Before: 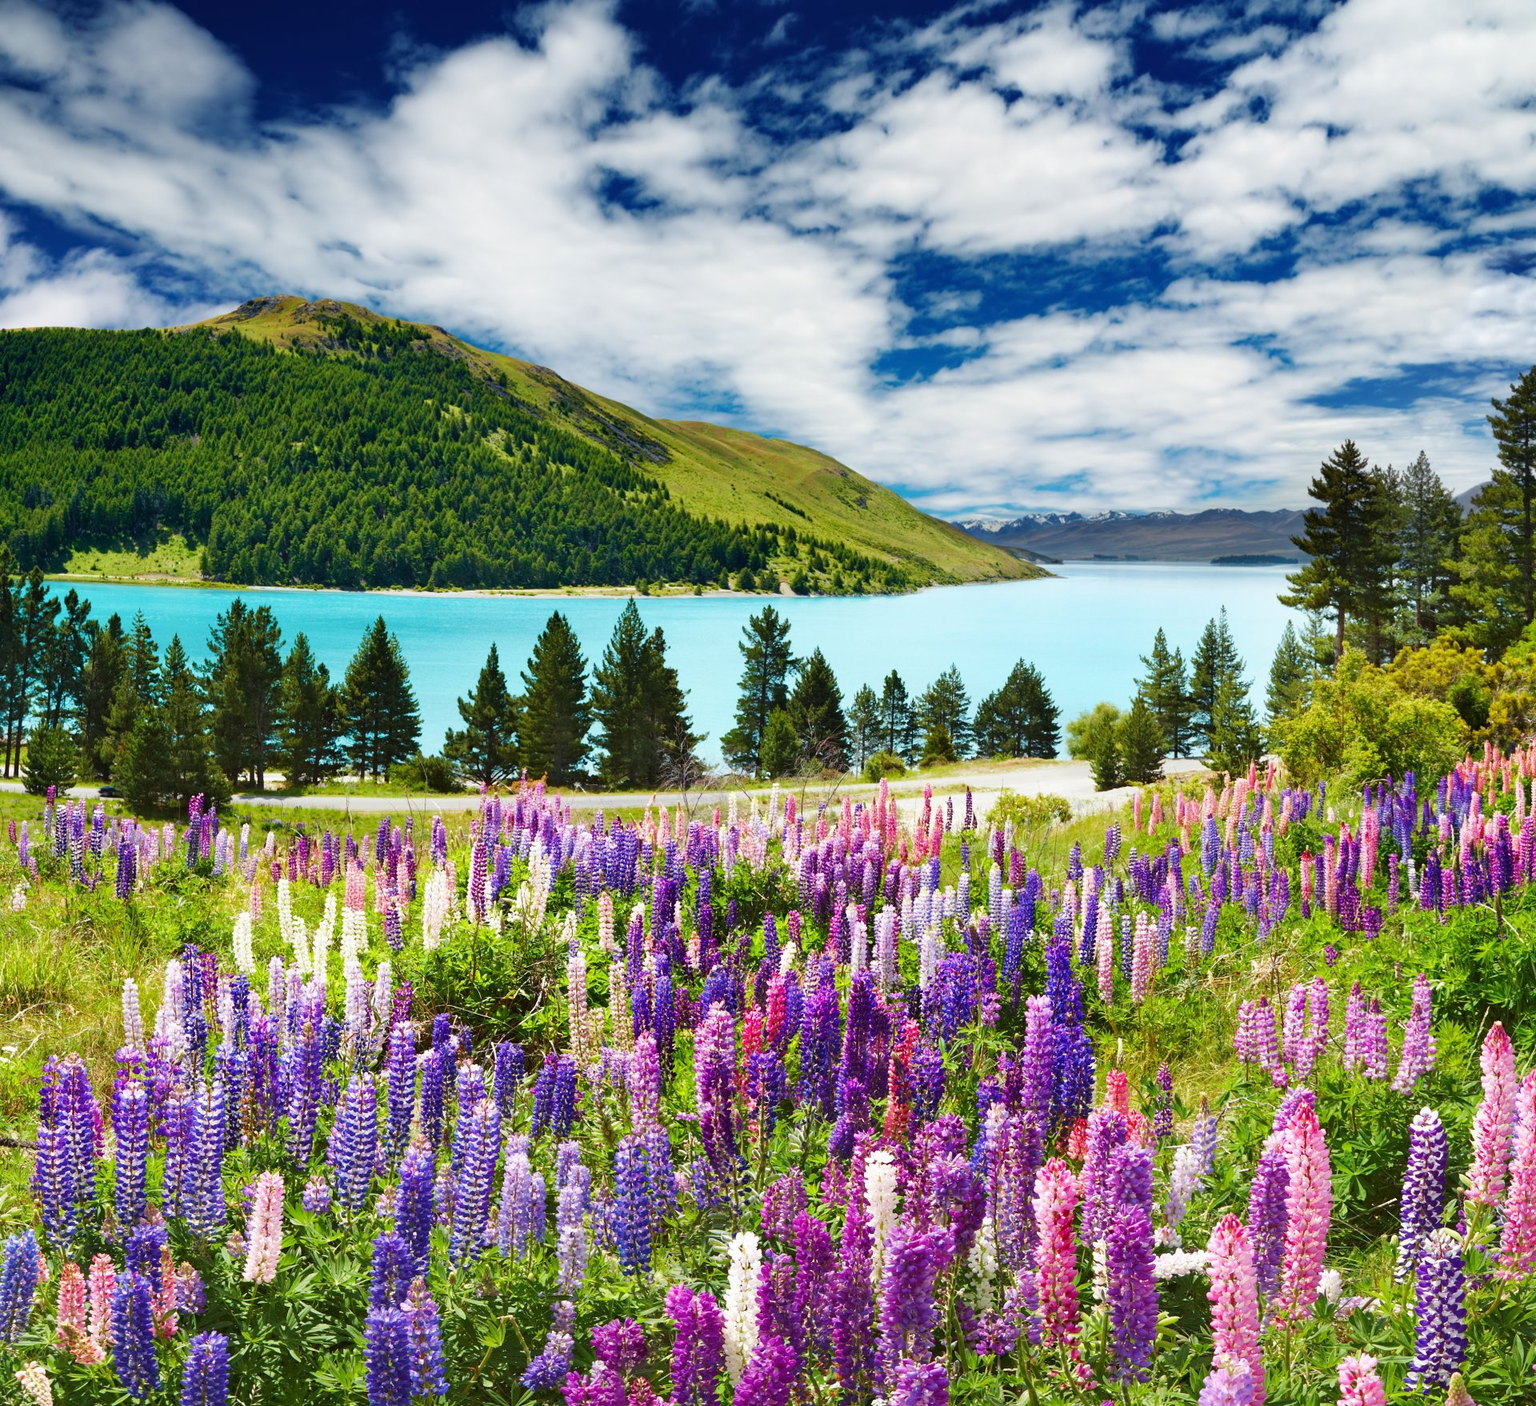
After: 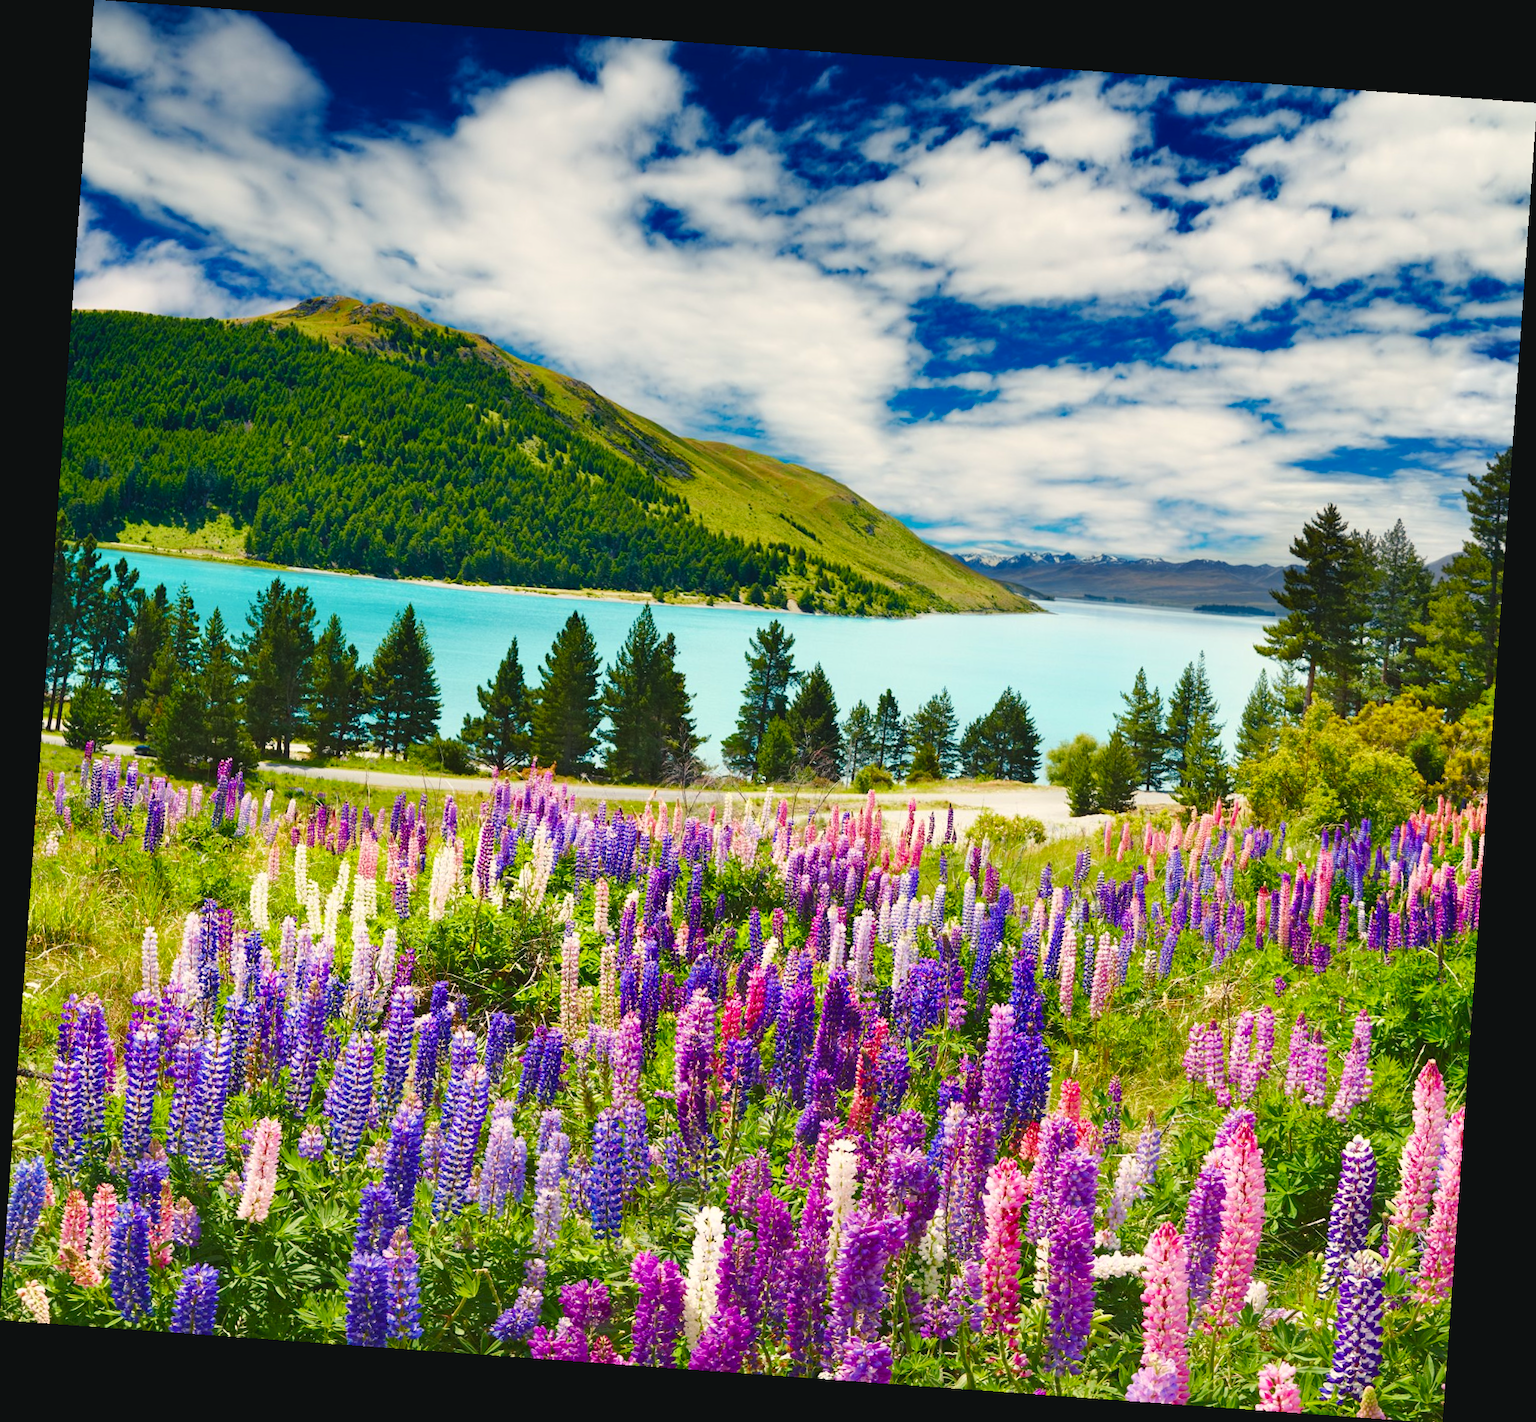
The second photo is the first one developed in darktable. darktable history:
rotate and perspective: rotation 4.1°, automatic cropping off
color balance rgb: shadows lift › chroma 2%, shadows lift › hue 219.6°, power › hue 313.2°, highlights gain › chroma 3%, highlights gain › hue 75.6°, global offset › luminance 0.5%, perceptual saturation grading › global saturation 15.33%, perceptual saturation grading › highlights -19.33%, perceptual saturation grading › shadows 20%, global vibrance 20%
